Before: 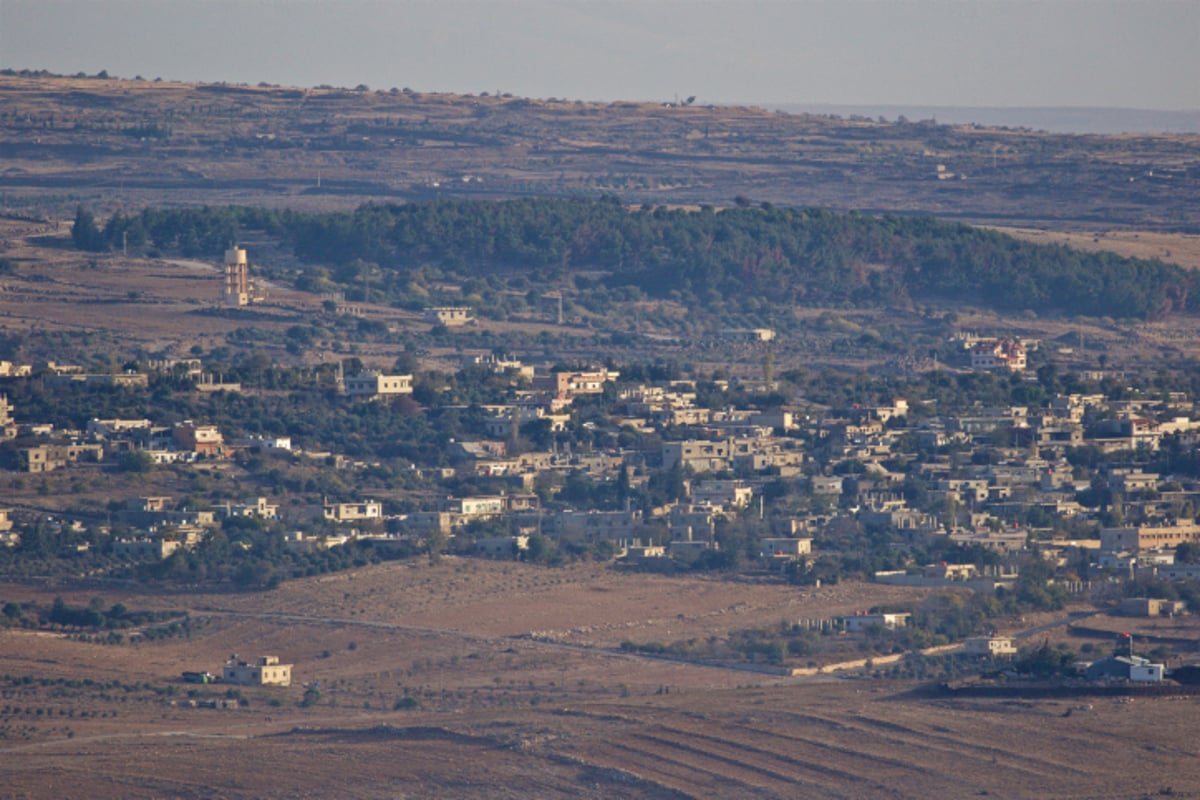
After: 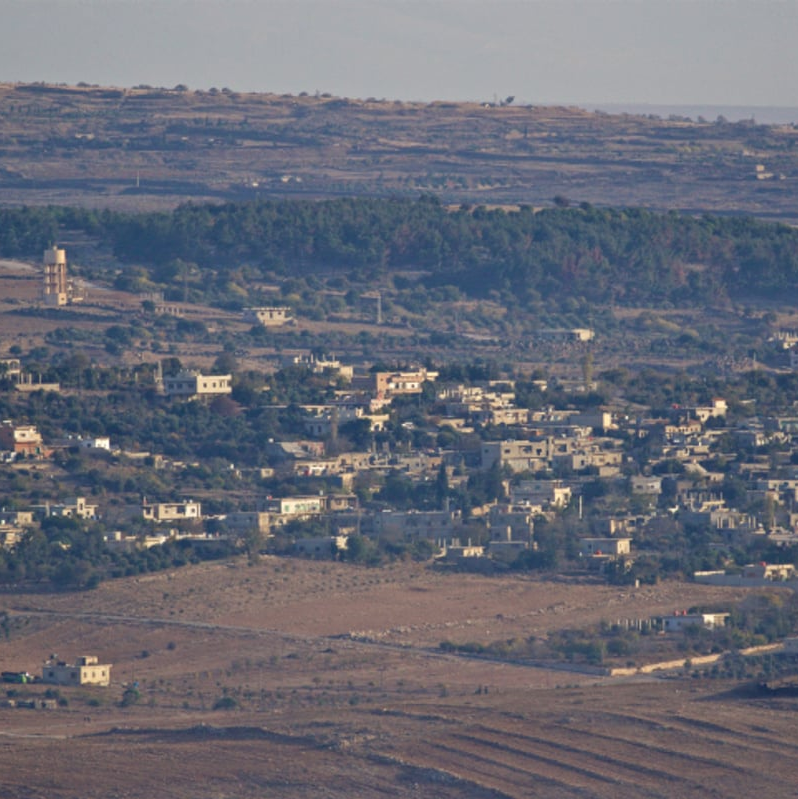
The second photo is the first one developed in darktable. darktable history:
crop and rotate: left 15.138%, right 18.346%
